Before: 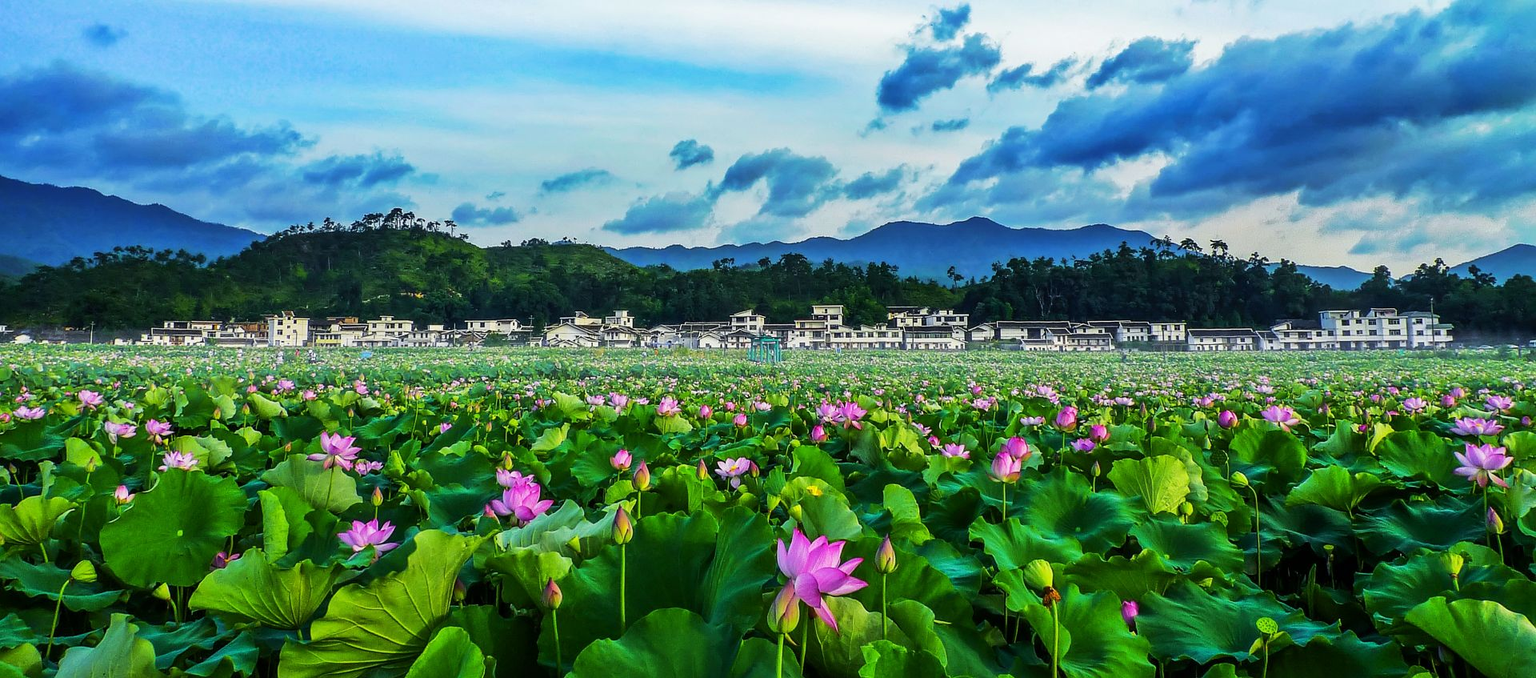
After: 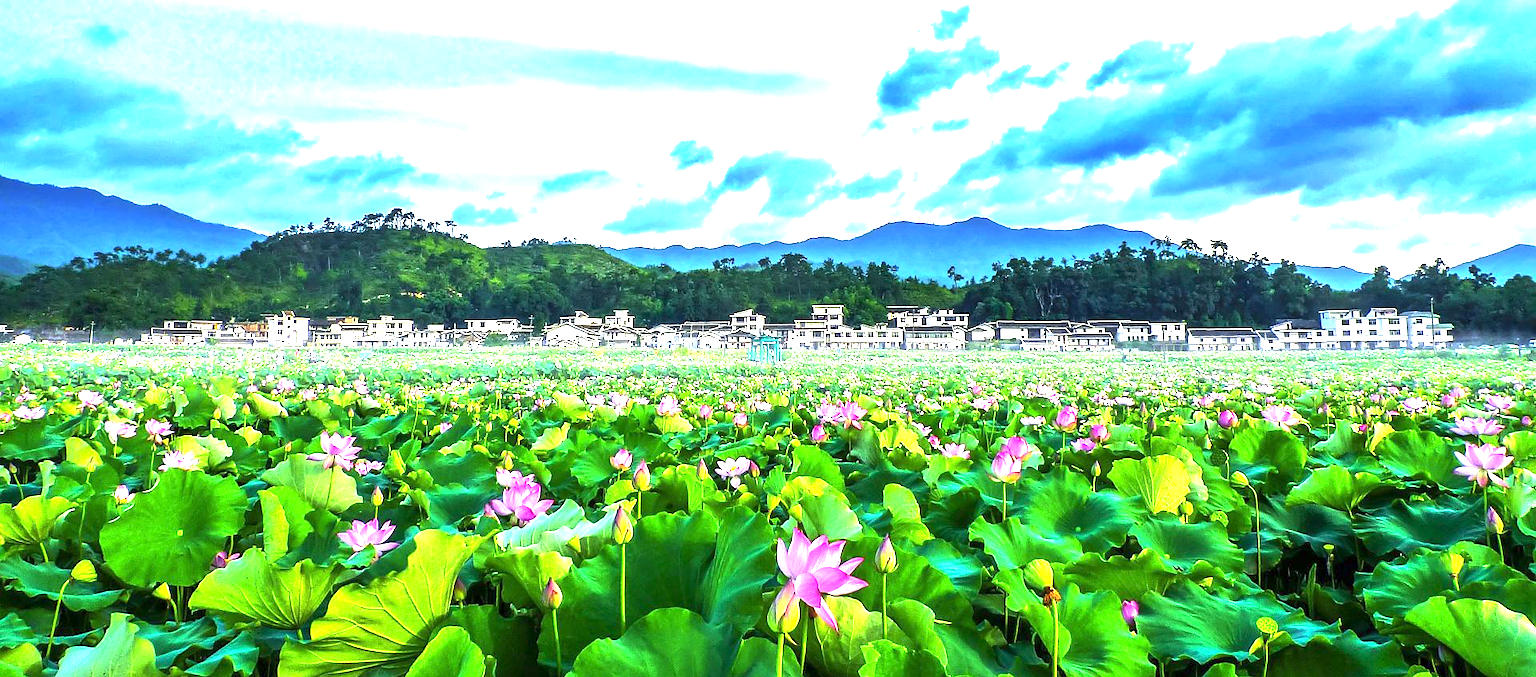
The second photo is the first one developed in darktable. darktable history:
exposure: exposure 1.99 EV, compensate highlight preservation false
